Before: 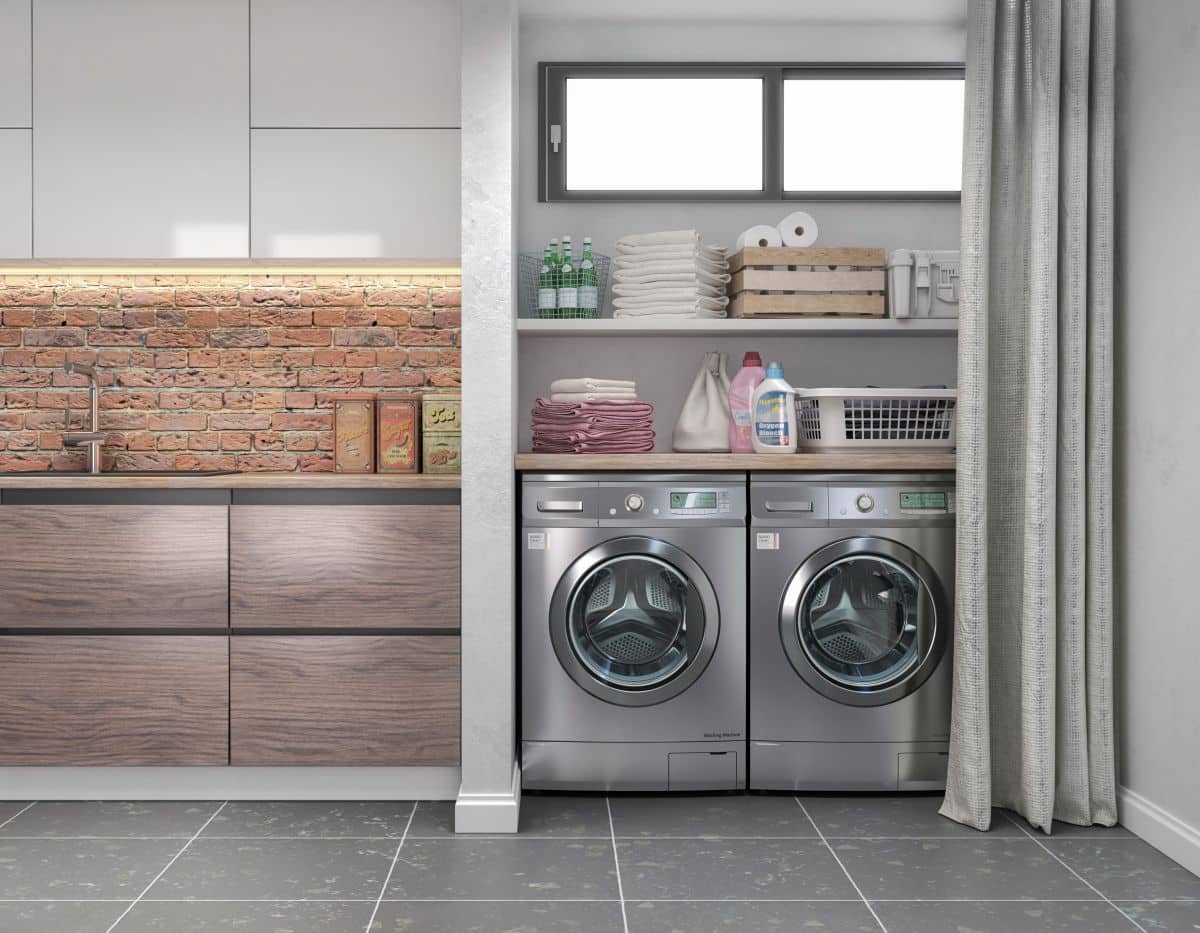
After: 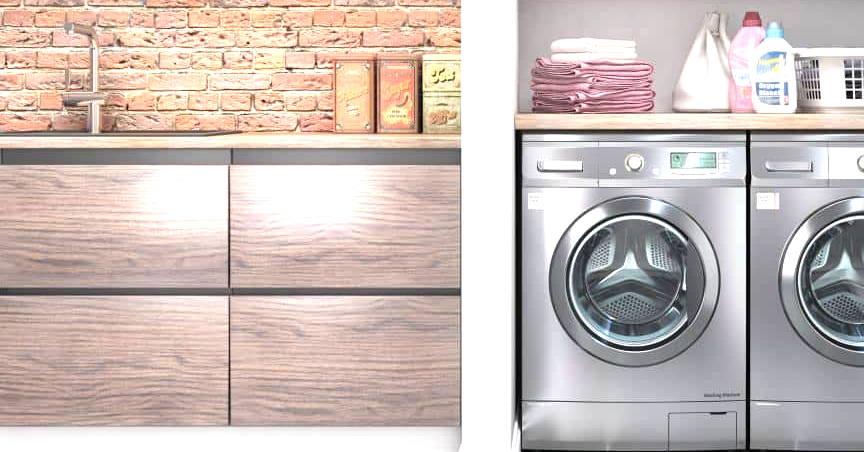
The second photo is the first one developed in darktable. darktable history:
exposure: black level correction 0, exposure 1.35 EV, compensate exposure bias true, compensate highlight preservation false
crop: top 36.498%, right 27.964%, bottom 14.995%
